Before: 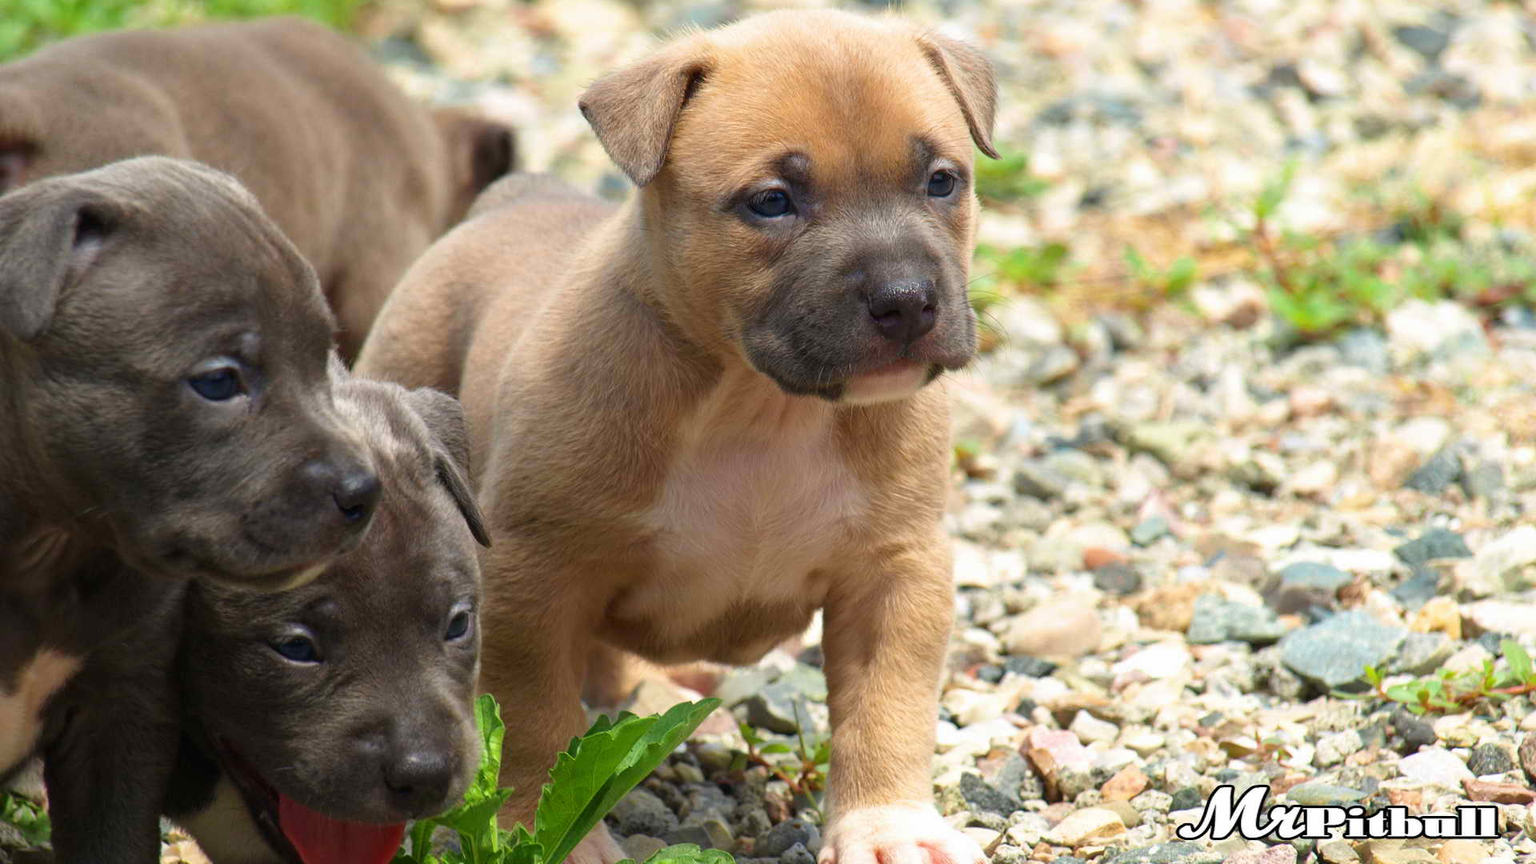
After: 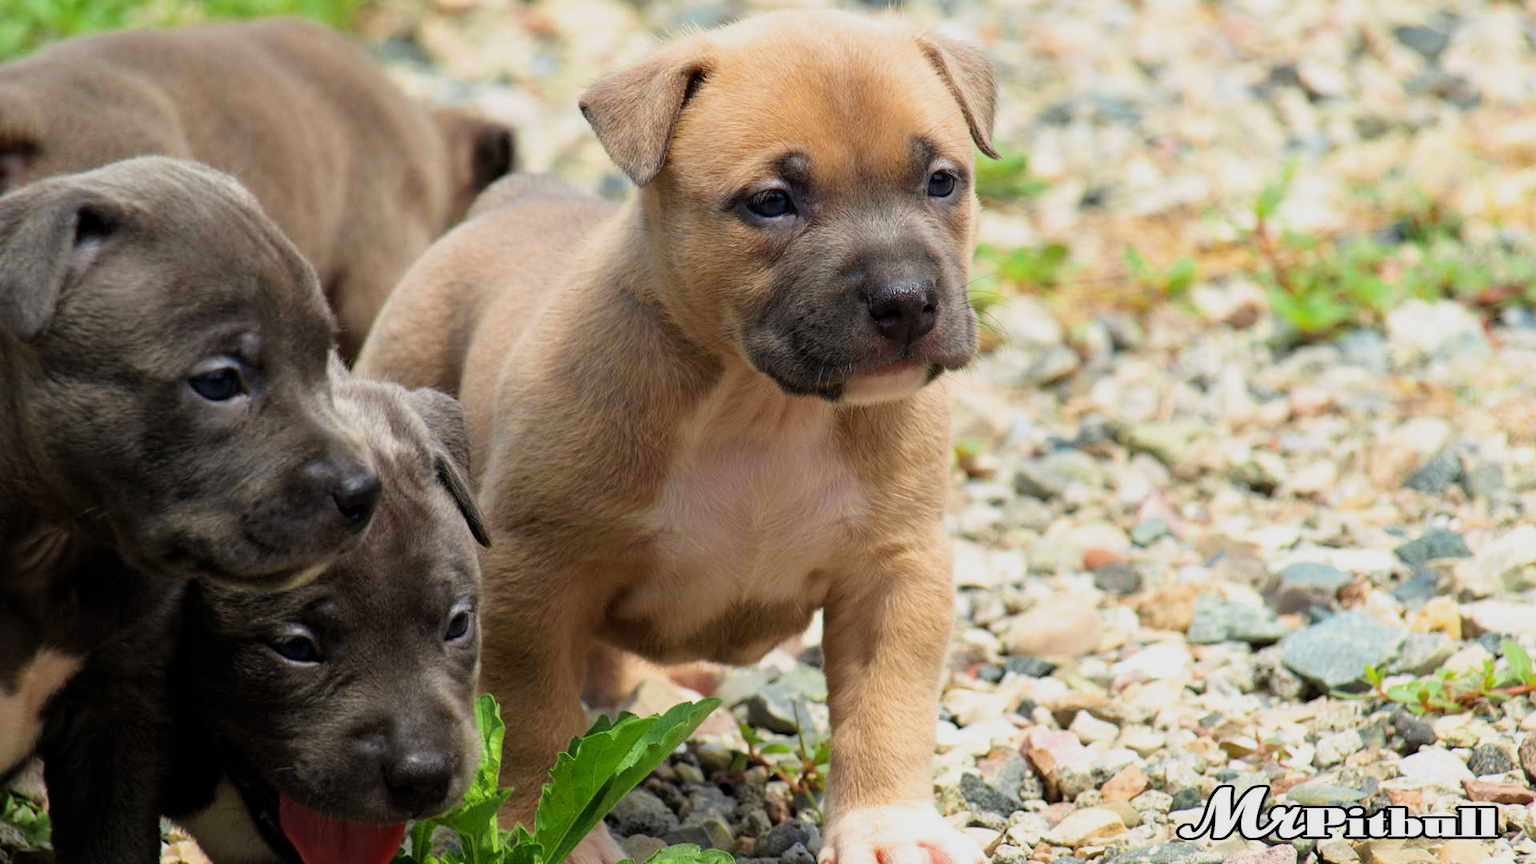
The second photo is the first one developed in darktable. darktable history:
filmic rgb: middle gray luminance 9.26%, black relative exposure -10.53 EV, white relative exposure 3.45 EV, target black luminance 0%, hardness 6, latitude 59.67%, contrast 1.093, highlights saturation mix 4.41%, shadows ↔ highlights balance 29.24%
